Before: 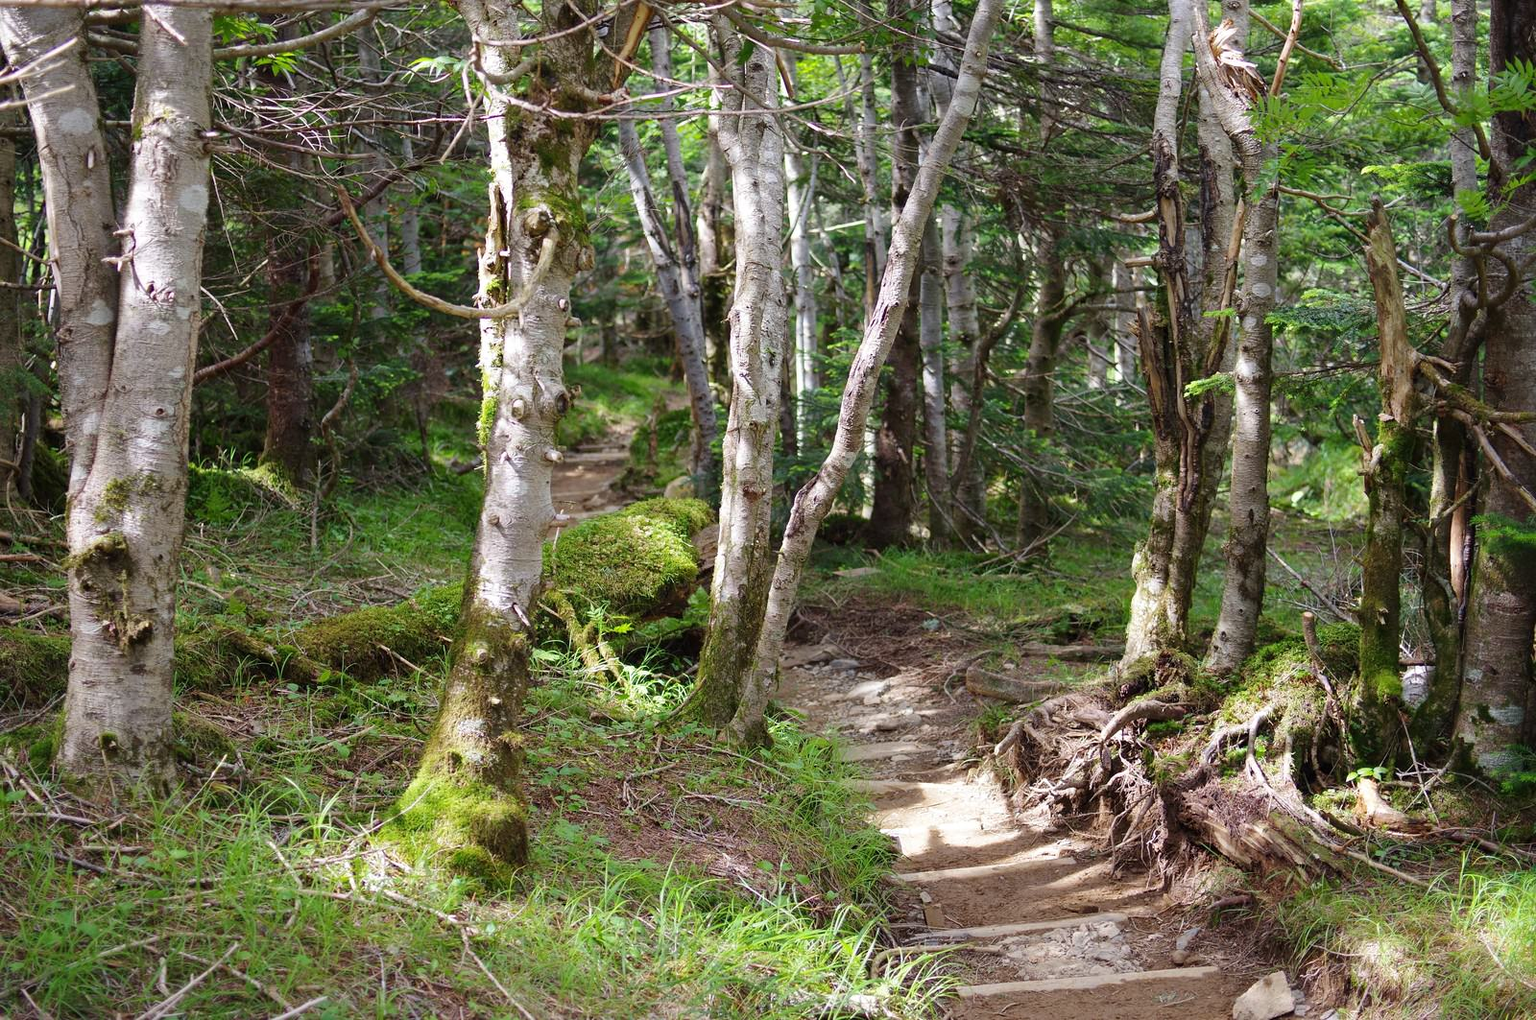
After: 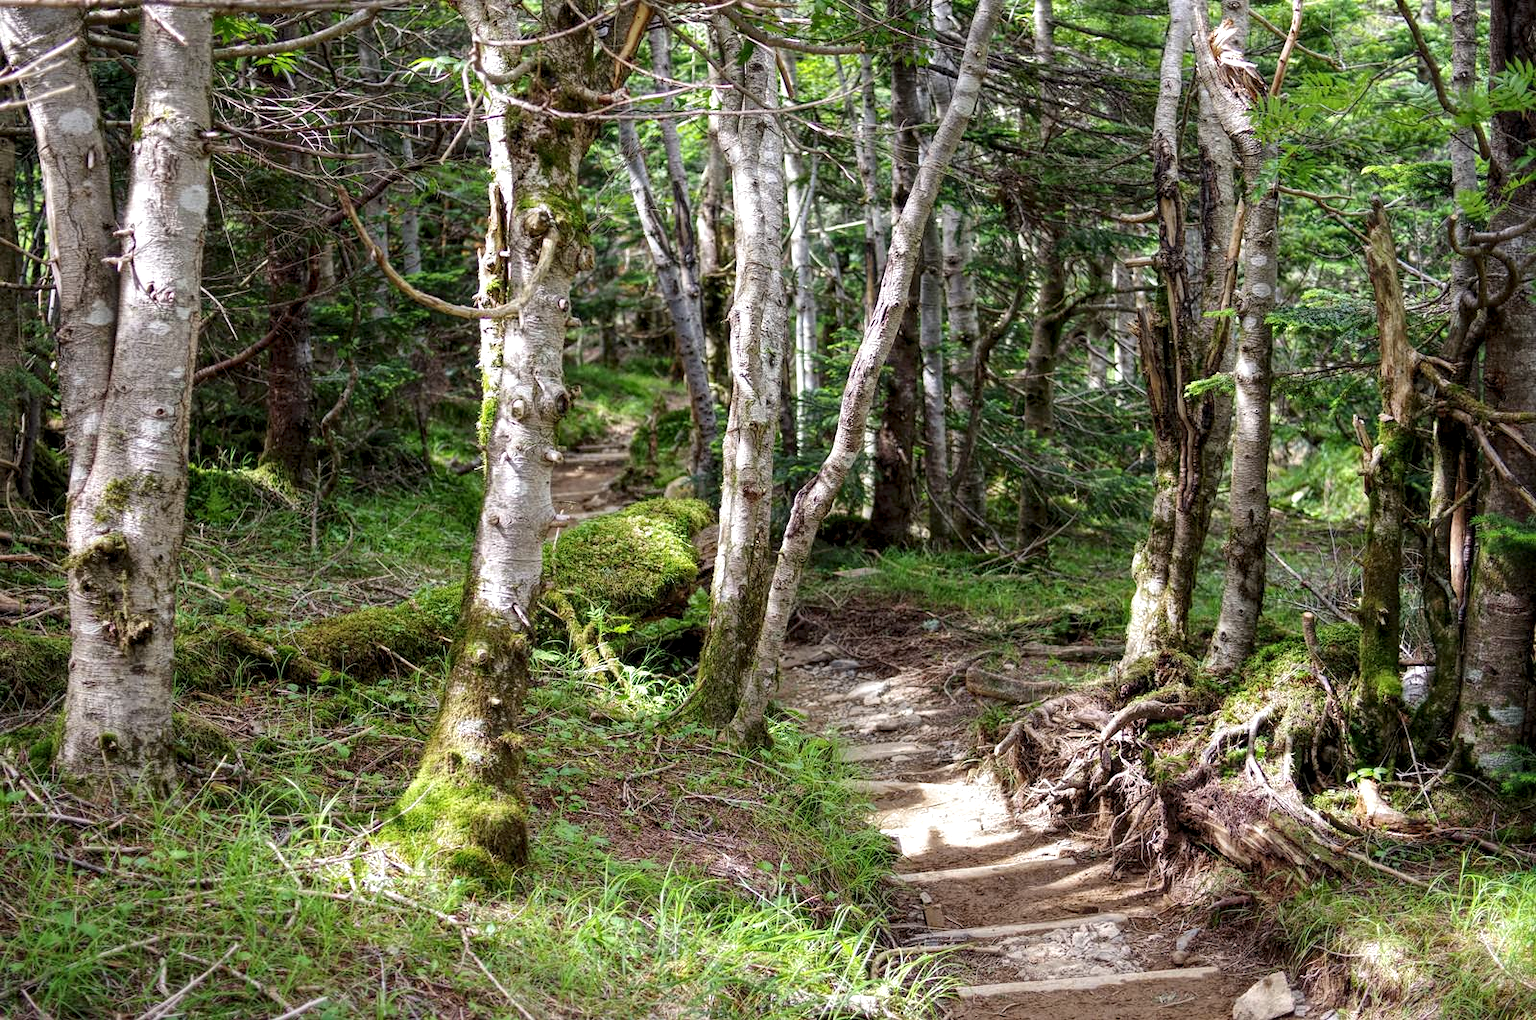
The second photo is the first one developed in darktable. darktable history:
local contrast: highlights 100%, shadows 100%, detail 200%, midtone range 0.2
